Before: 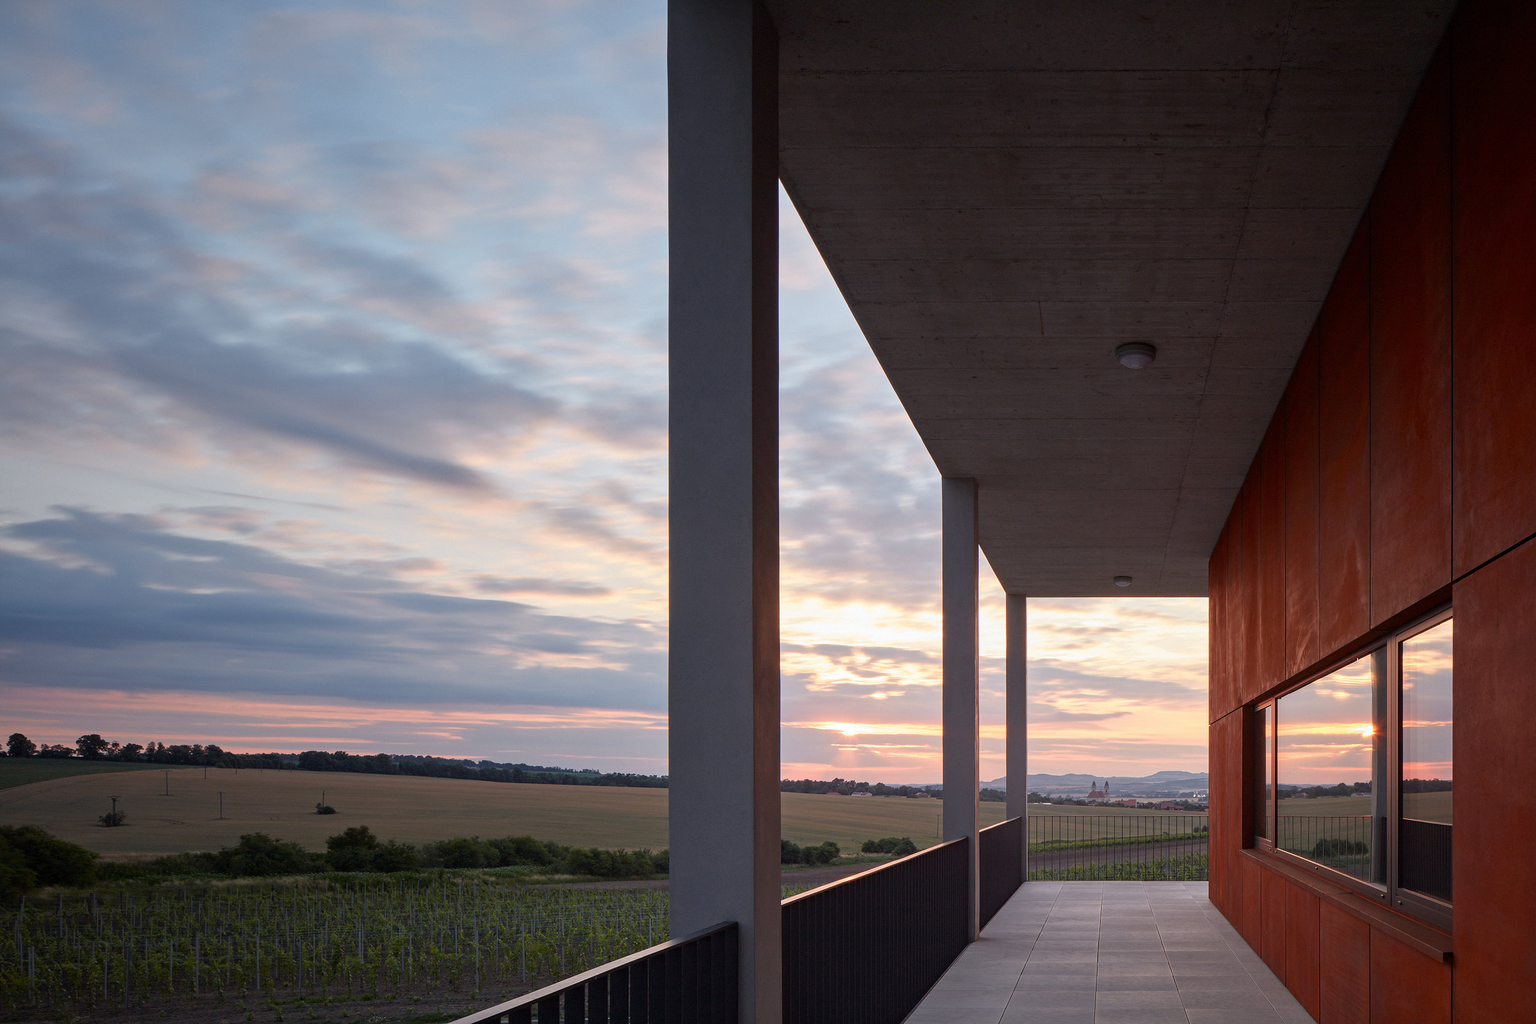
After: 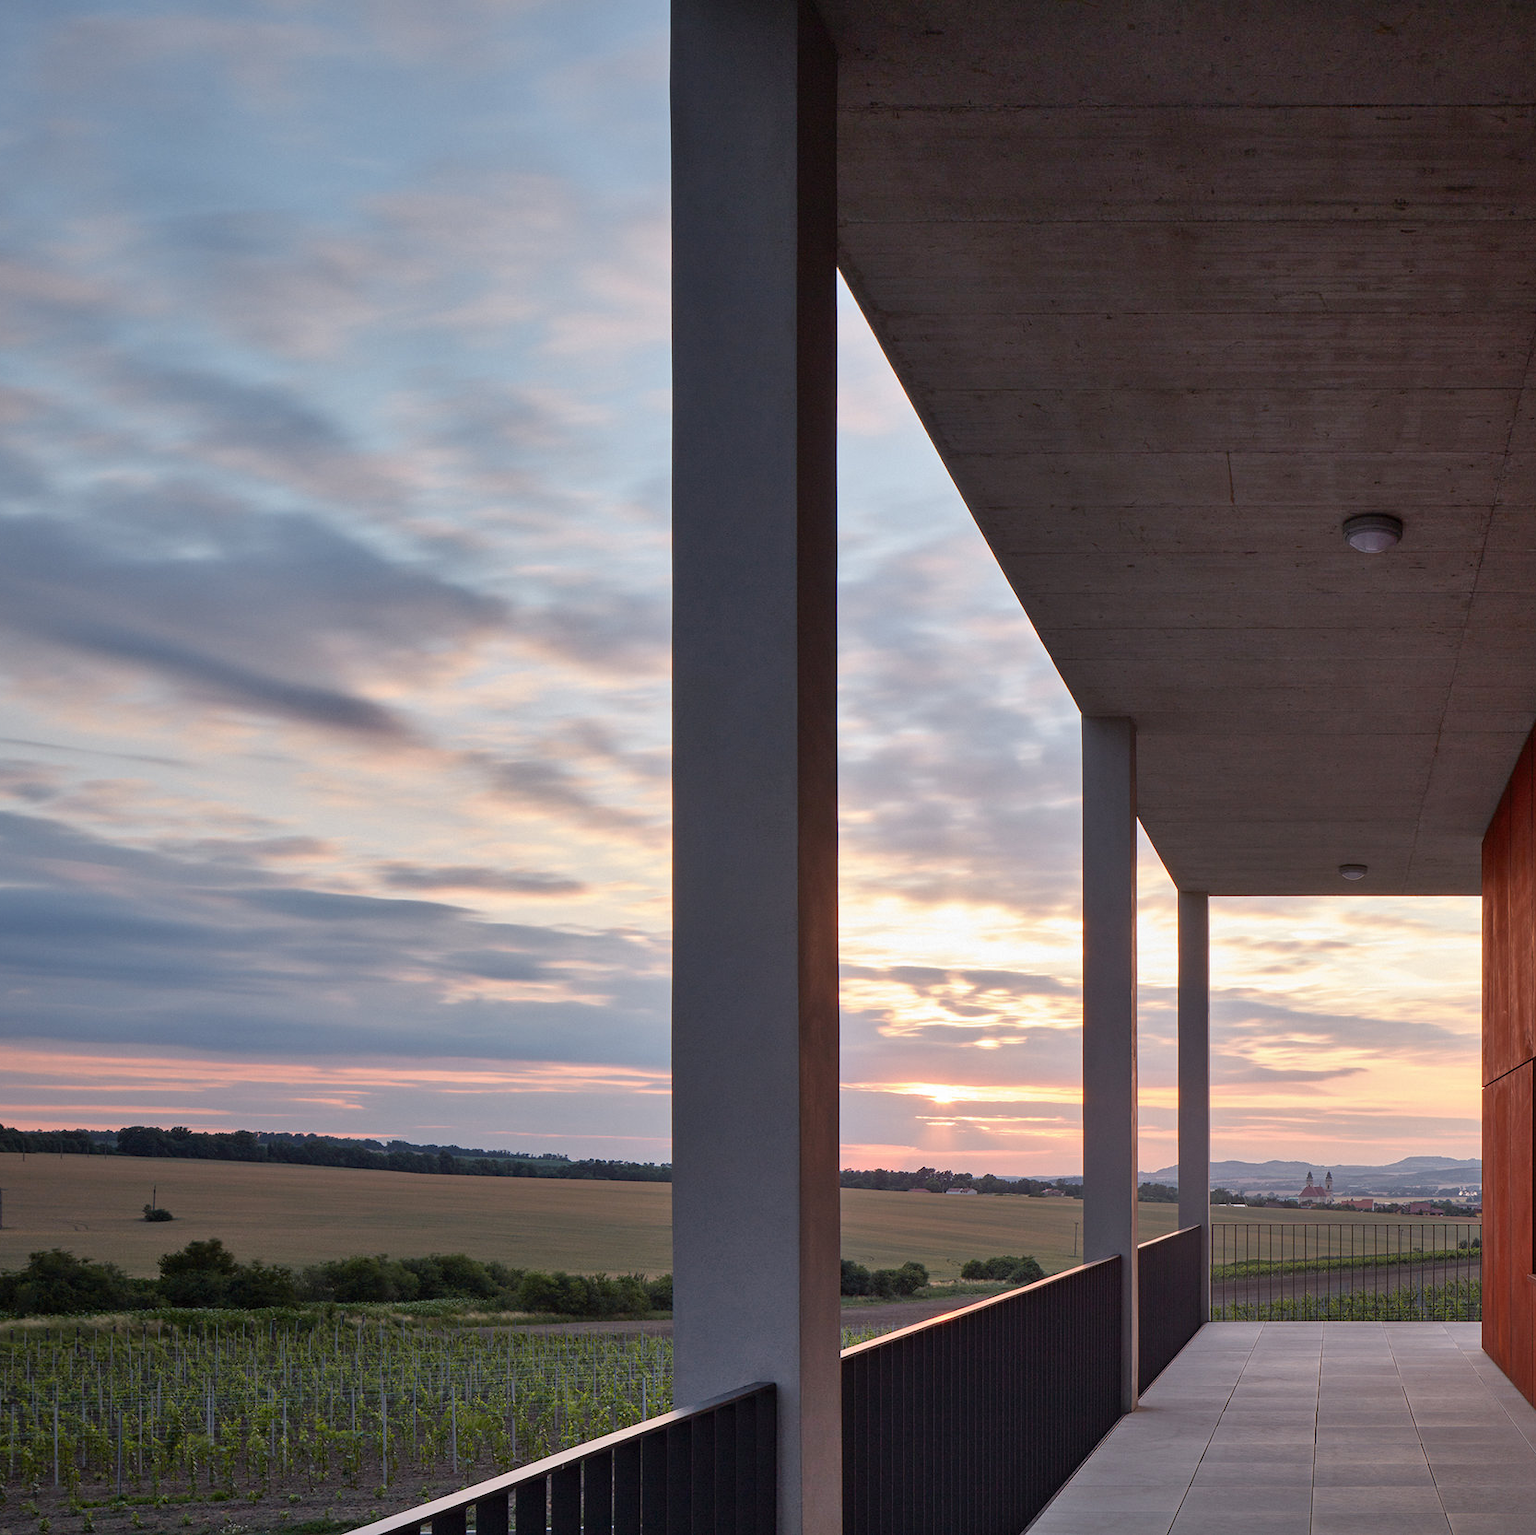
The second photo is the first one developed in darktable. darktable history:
crop and rotate: left 14.361%, right 18.942%
shadows and highlights: soften with gaussian
